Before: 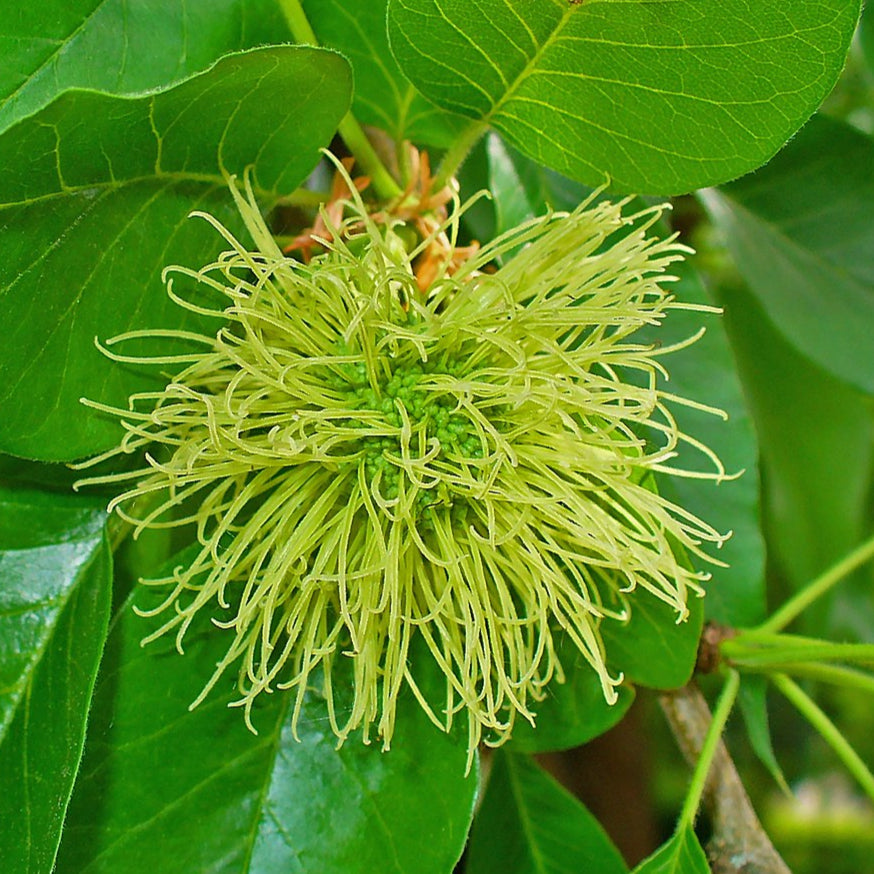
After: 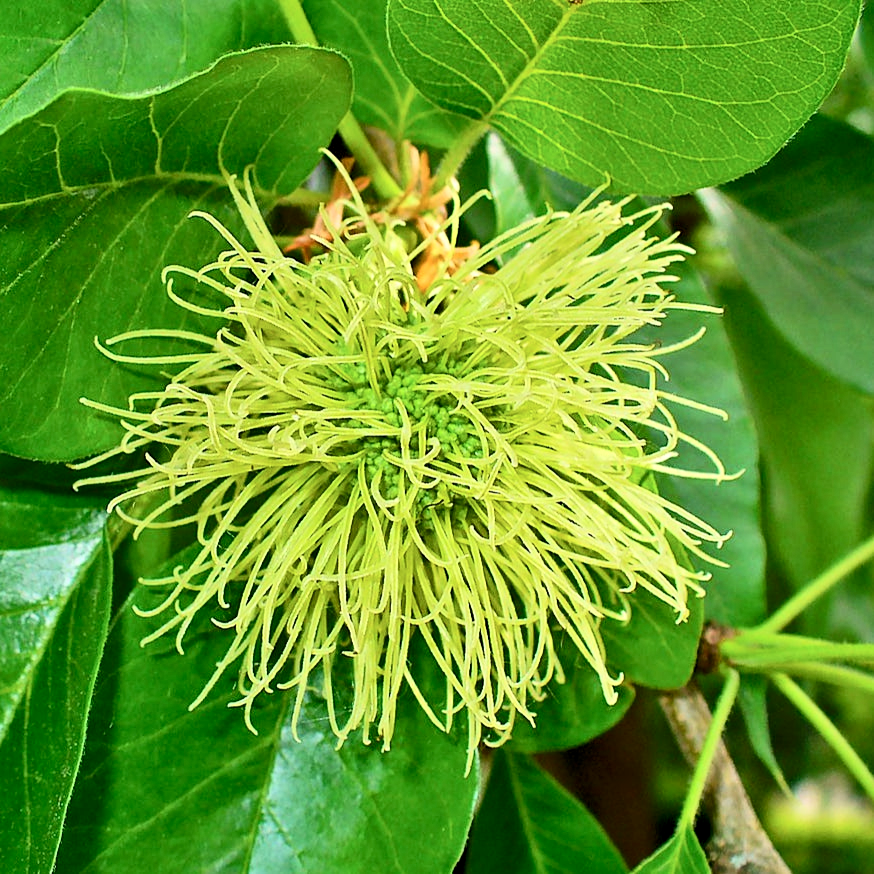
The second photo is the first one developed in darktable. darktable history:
contrast brightness saturation: contrast 0.28
rgb levels: levels [[0.01, 0.419, 0.839], [0, 0.5, 1], [0, 0.5, 1]]
color balance: mode lift, gamma, gain (sRGB)
